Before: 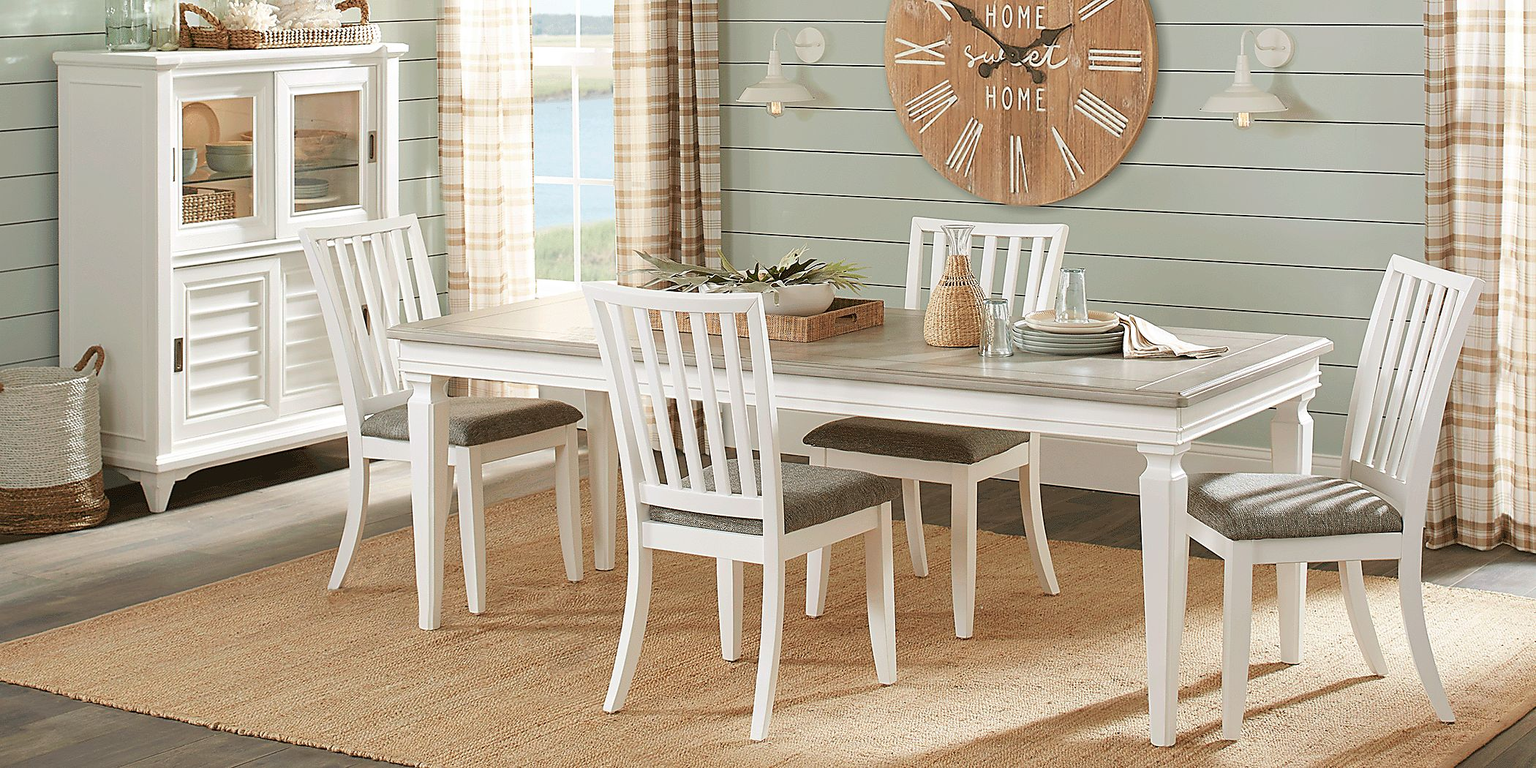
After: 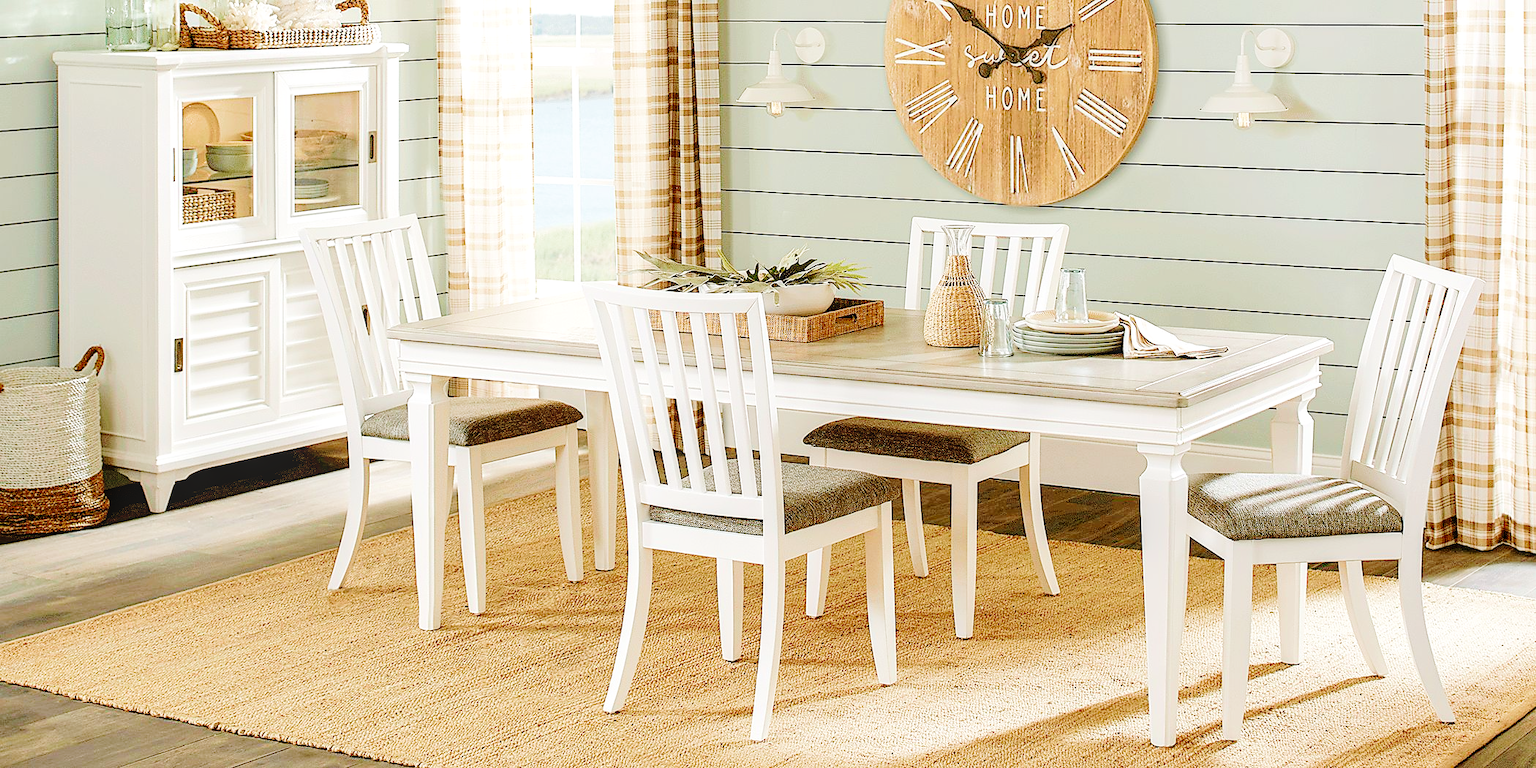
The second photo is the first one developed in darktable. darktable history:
local contrast: on, module defaults
velvia: strength 50%
base curve: curves: ch0 [(0, 0) (0.036, 0.01) (0.123, 0.254) (0.258, 0.504) (0.507, 0.748) (1, 1)], preserve colors none
